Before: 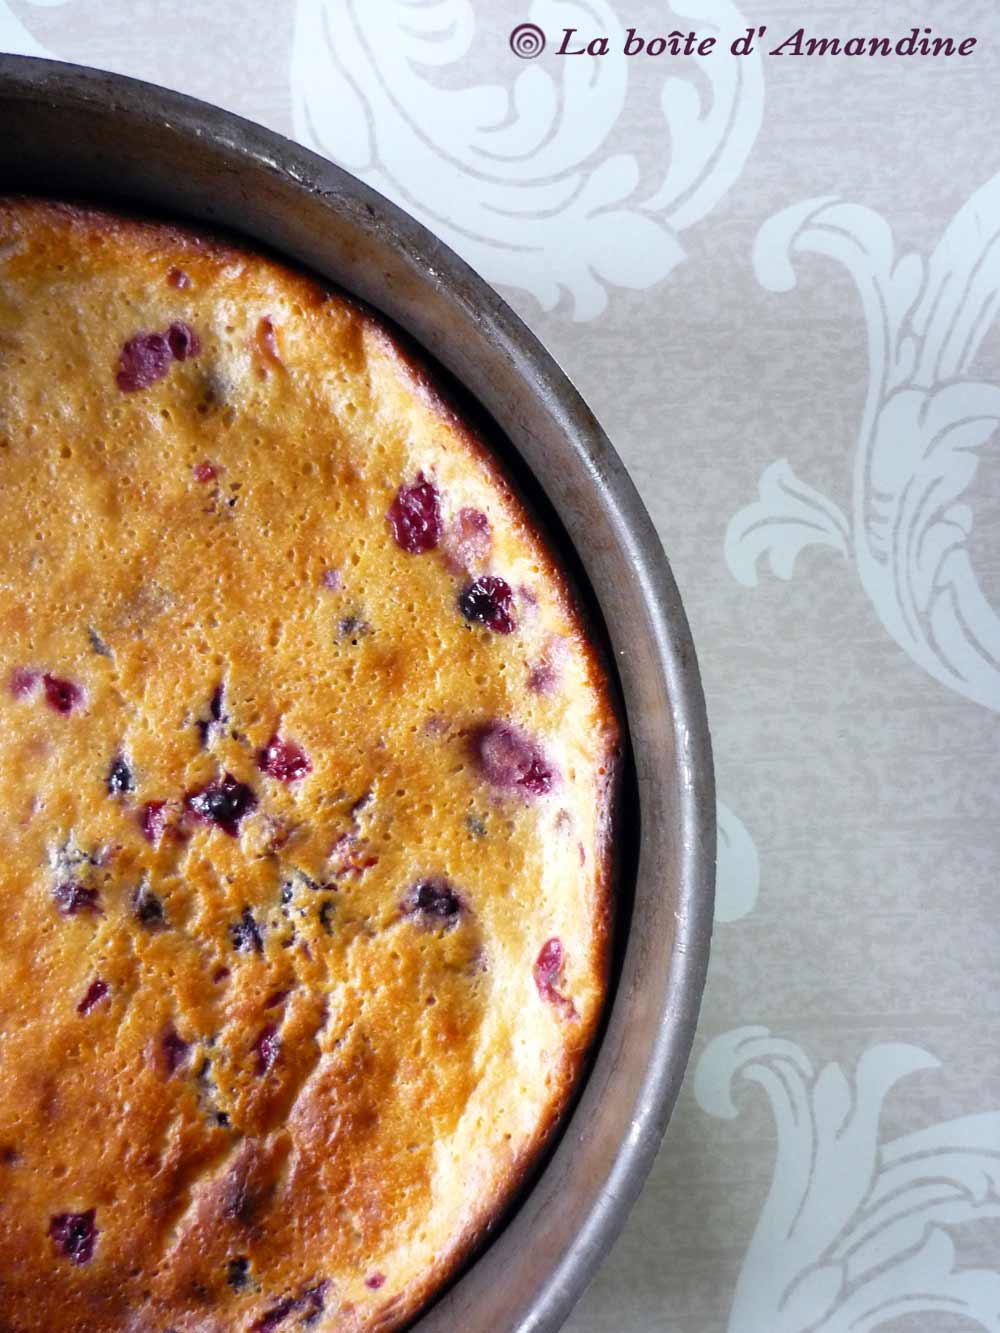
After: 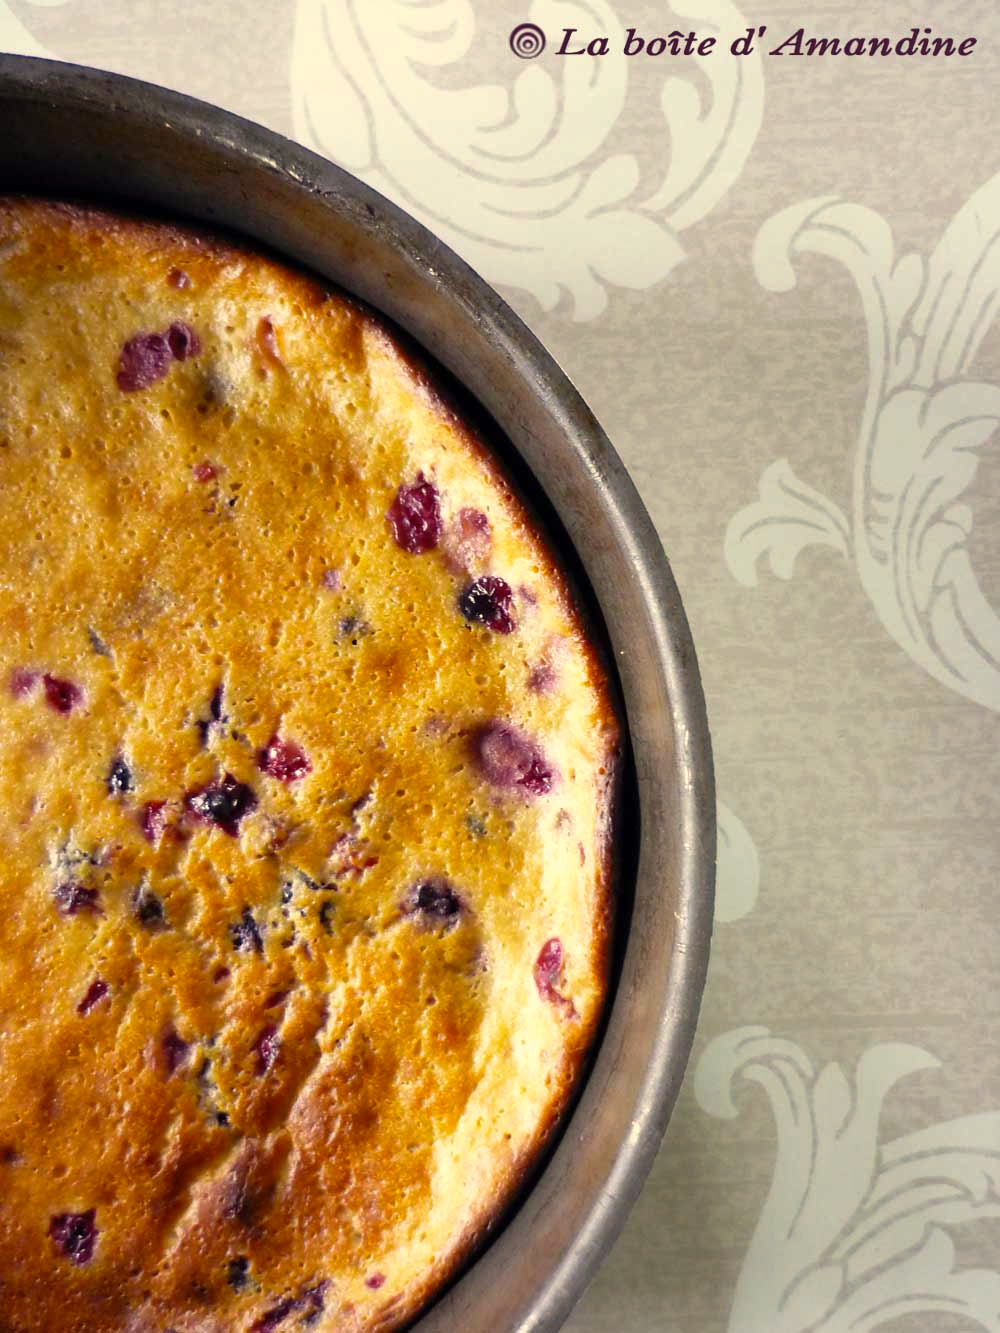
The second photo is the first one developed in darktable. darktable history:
color correction: highlights a* 2.72, highlights b* 22.8
shadows and highlights: shadows 29.32, highlights -29.32, low approximation 0.01, soften with gaussian
